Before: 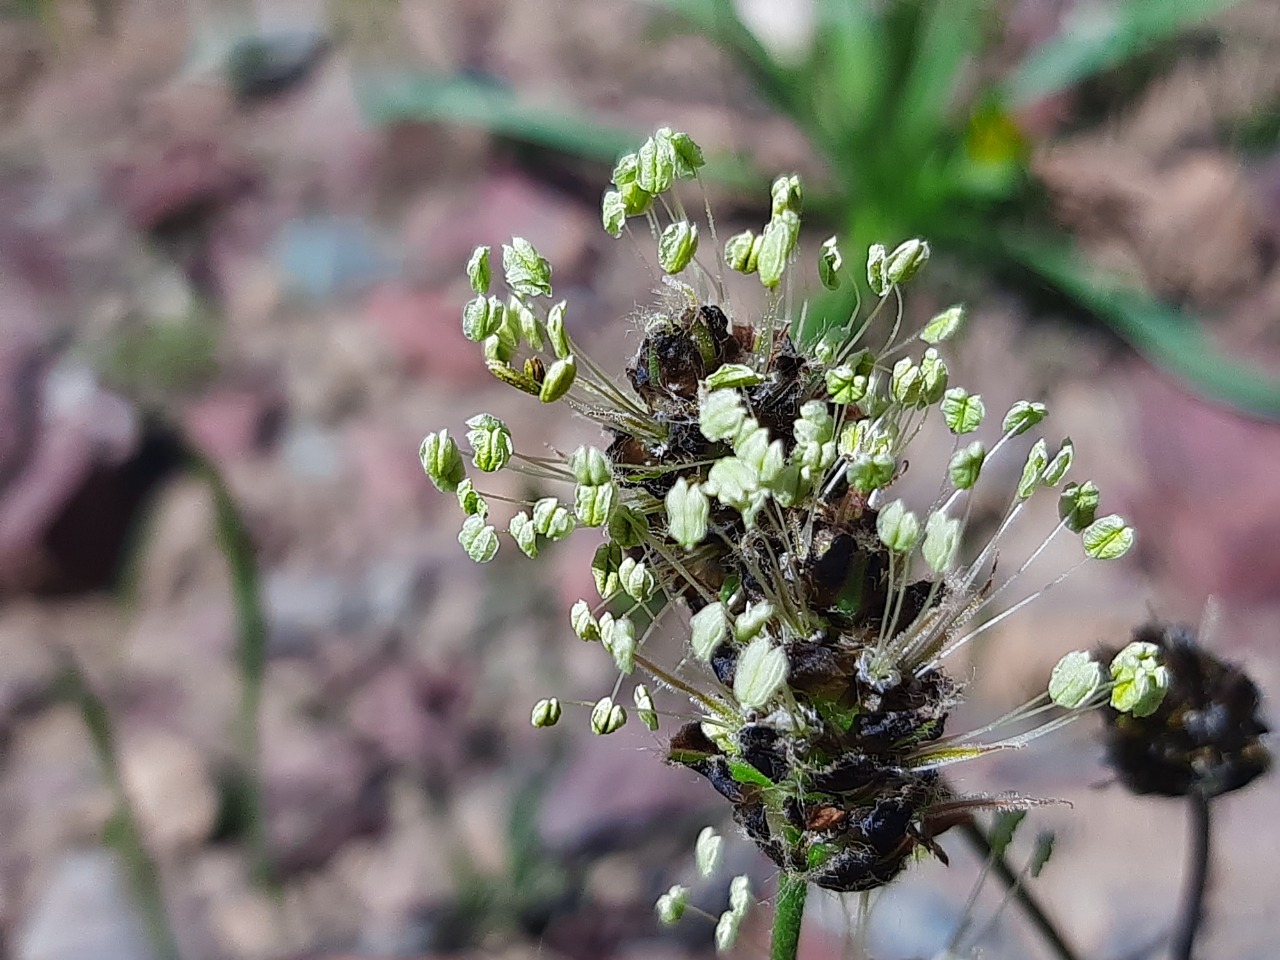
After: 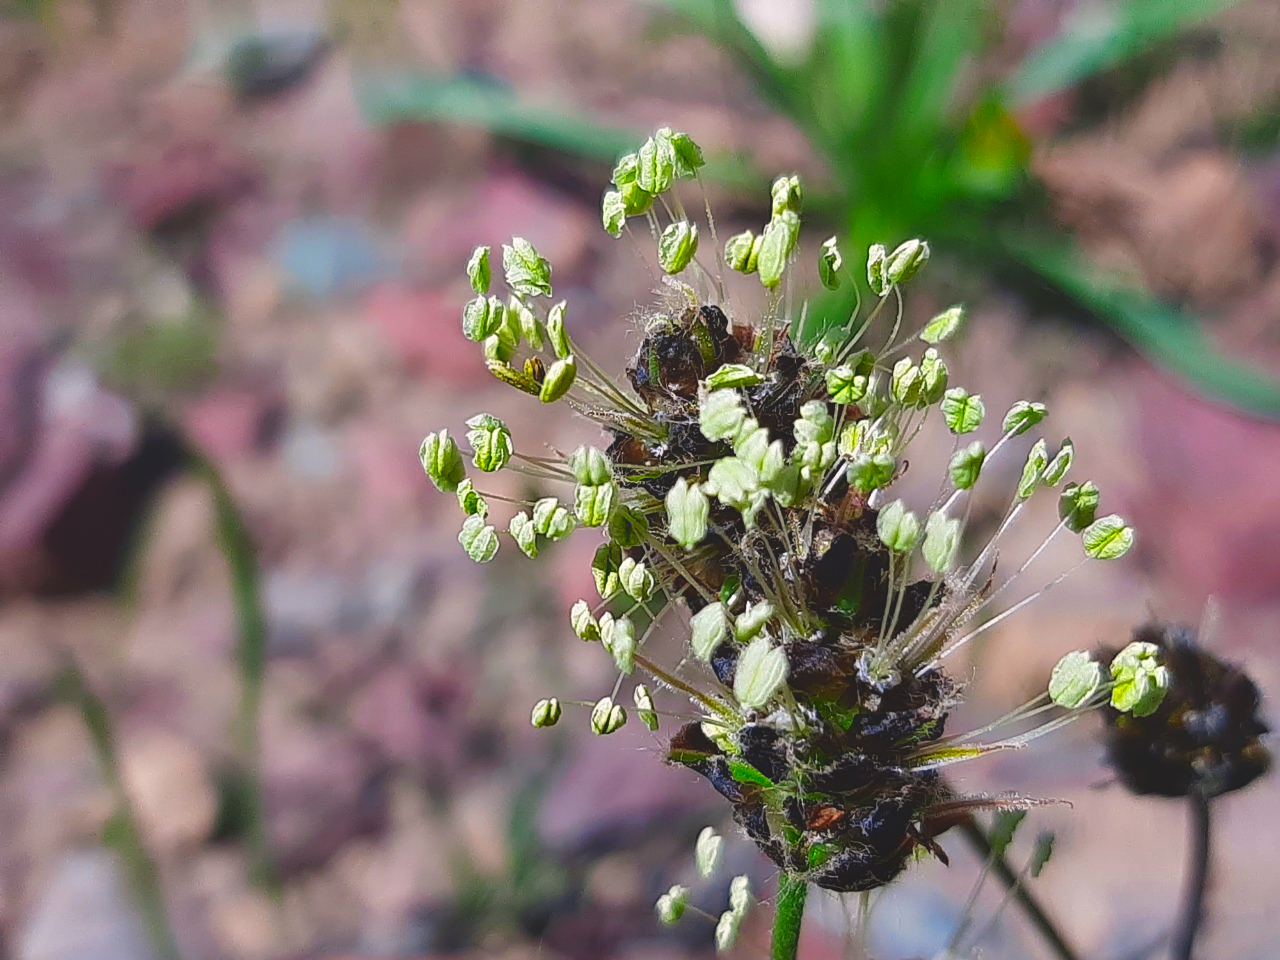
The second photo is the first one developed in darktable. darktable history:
color correction: highlights a* 3.46, highlights b* 2.07, saturation 1.22
contrast brightness saturation: brightness -0.086
tone equalizer: -8 EV -0.45 EV, -7 EV -0.417 EV, -6 EV -0.319 EV, -5 EV -0.262 EV, -3 EV 0.201 EV, -2 EV 0.31 EV, -1 EV 0.394 EV, +0 EV 0.411 EV
local contrast: detail 70%
